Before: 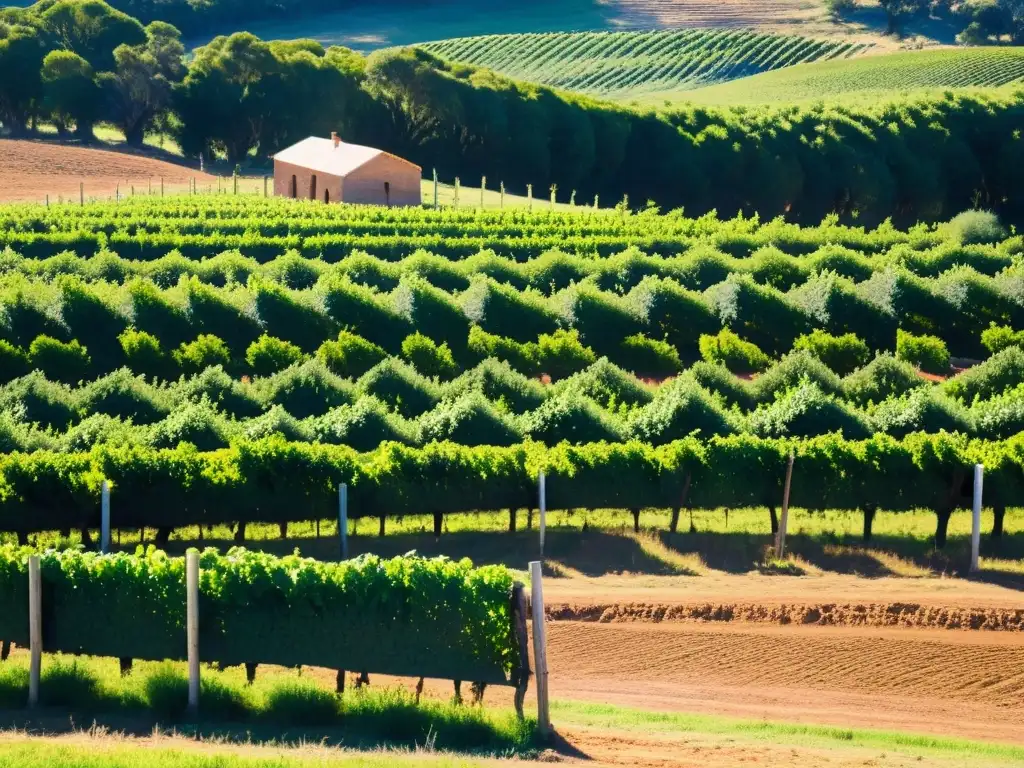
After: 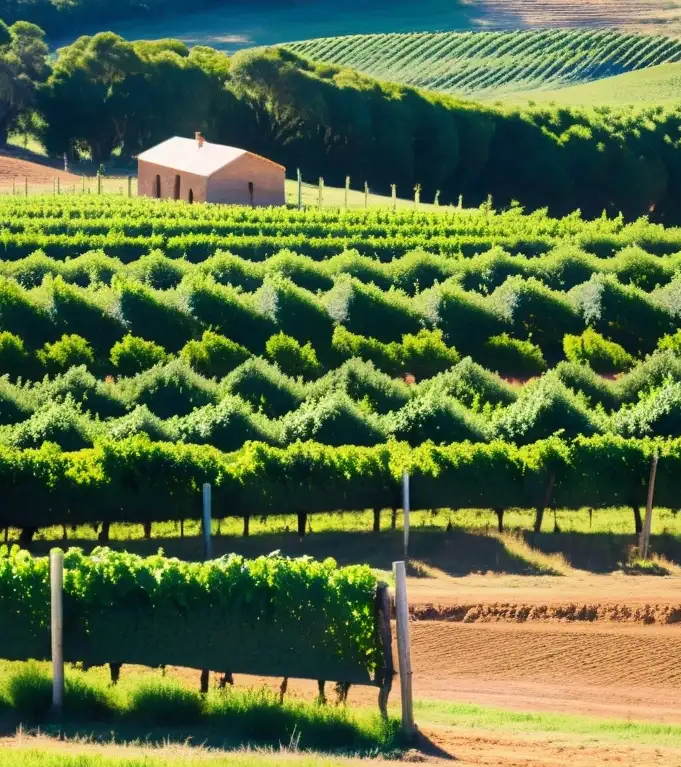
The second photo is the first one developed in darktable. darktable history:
crop and rotate: left 13.359%, right 20.062%
